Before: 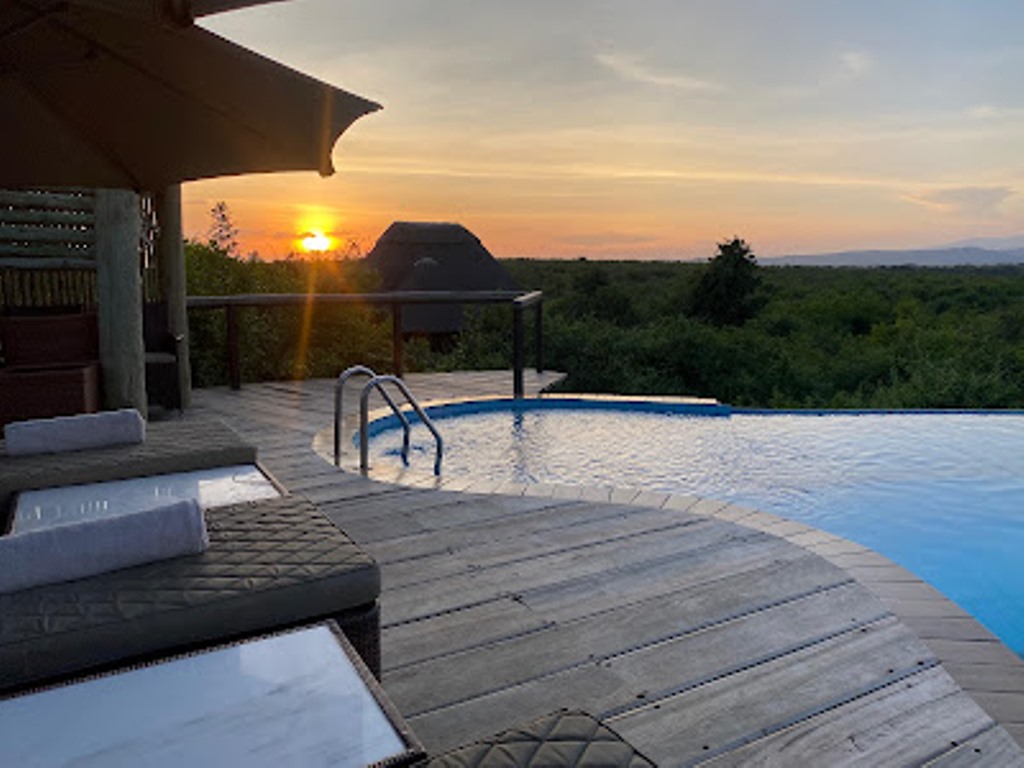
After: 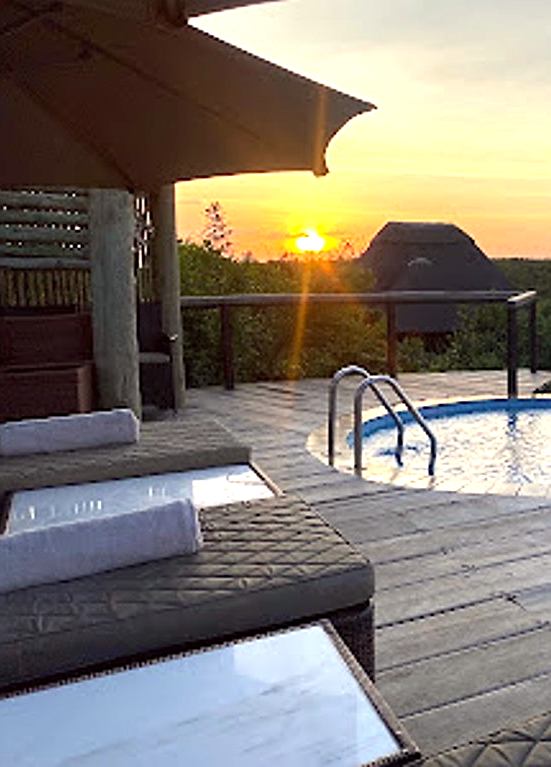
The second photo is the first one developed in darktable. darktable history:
color correction: highlights a* -0.95, highlights b* 4.5, shadows a* 3.55
exposure: black level correction 0, exposure 1 EV, compensate exposure bias true, compensate highlight preservation false
crop: left 0.587%, right 45.588%, bottom 0.086%
sharpen: on, module defaults
